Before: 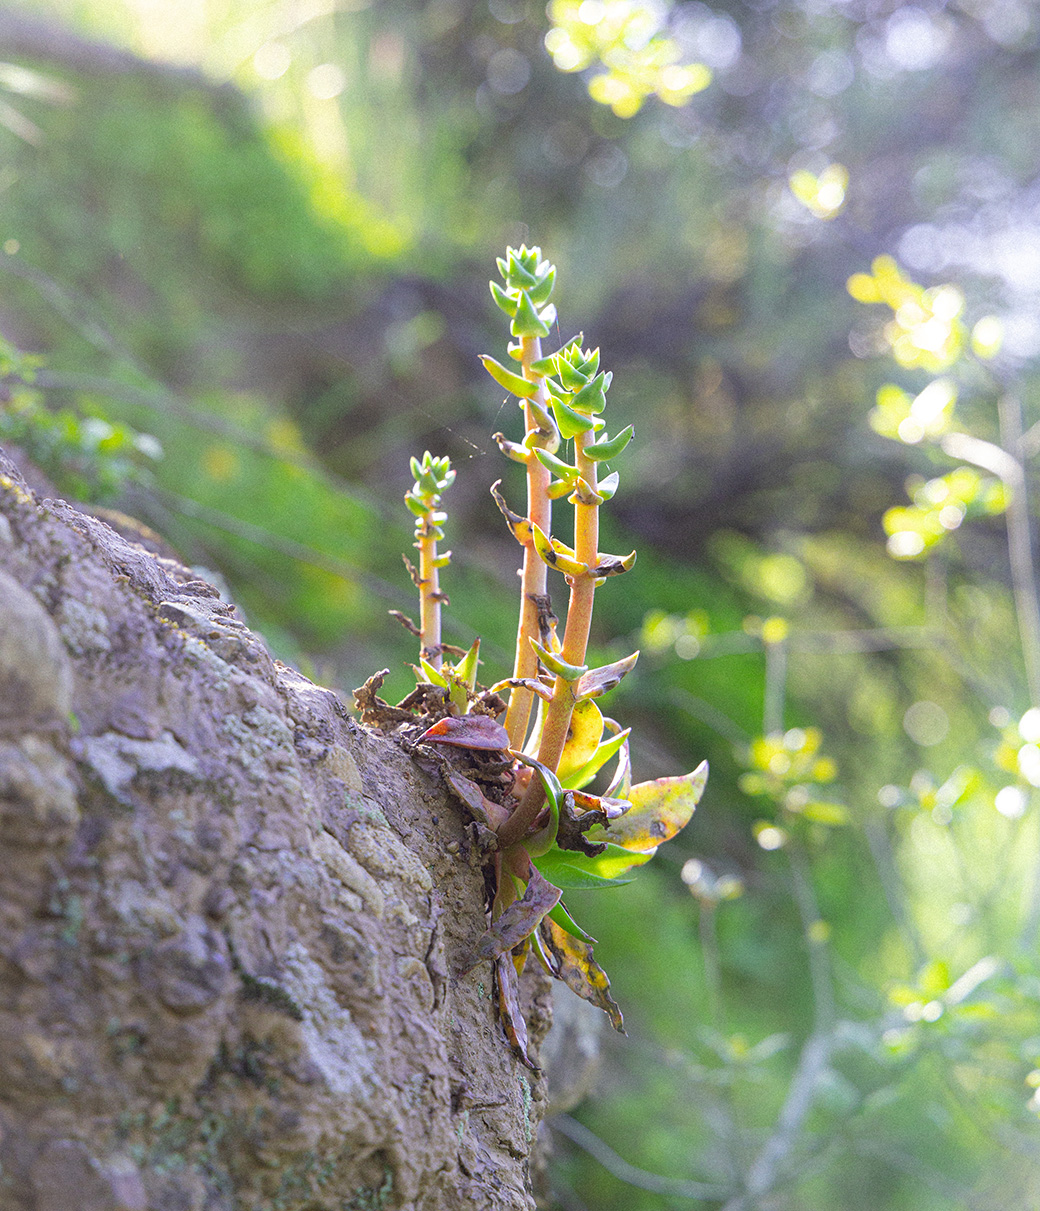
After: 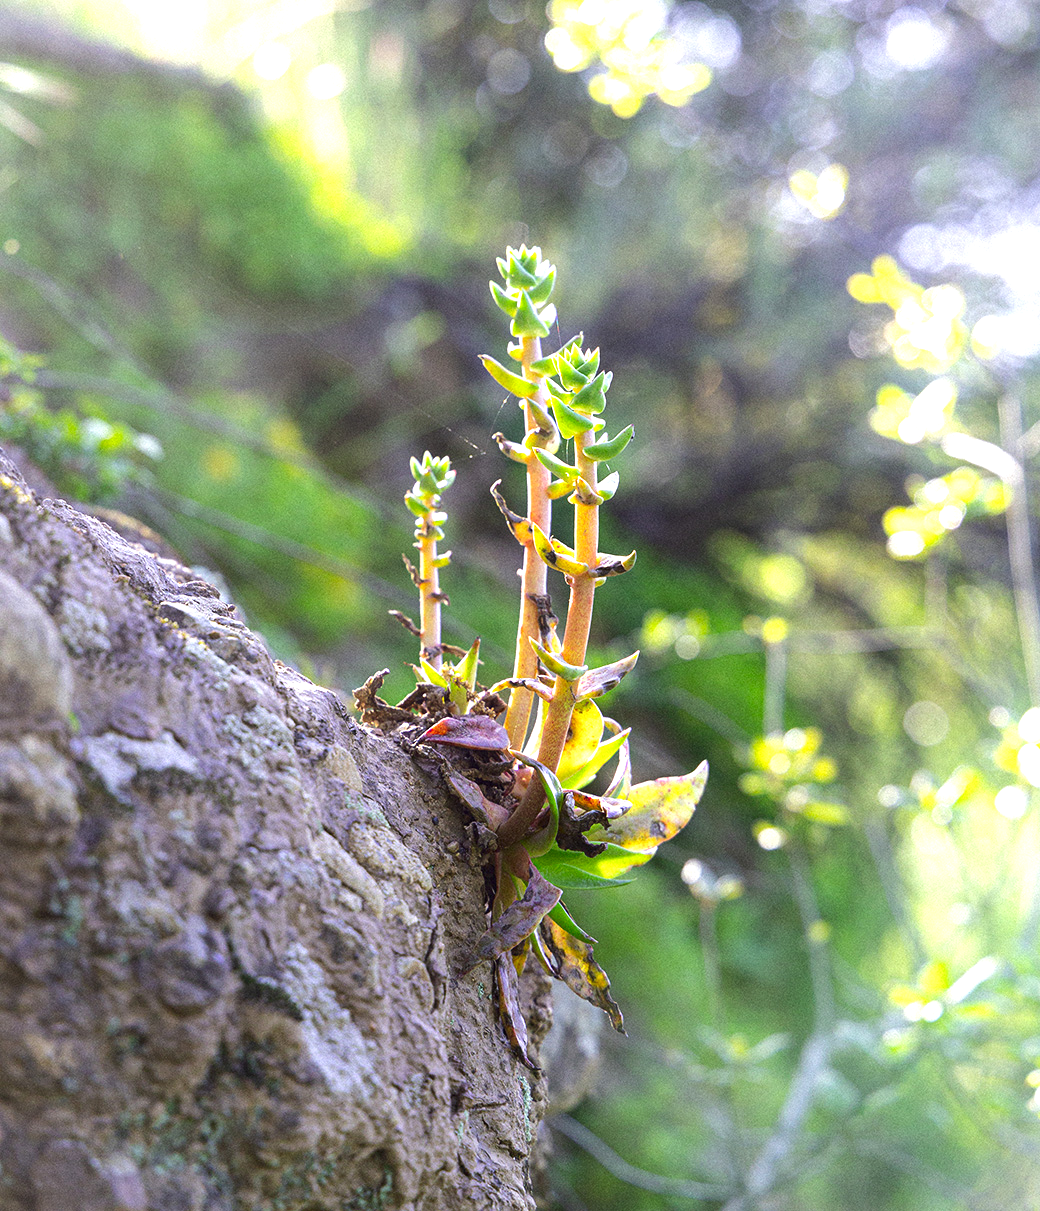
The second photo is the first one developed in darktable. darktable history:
tone equalizer: -8 EV -0.417 EV, -7 EV -0.389 EV, -6 EV -0.333 EV, -5 EV -0.222 EV, -3 EV 0.222 EV, -2 EV 0.333 EV, -1 EV 0.389 EV, +0 EV 0.417 EV, edges refinement/feathering 500, mask exposure compensation -1.57 EV, preserve details no
contrast brightness saturation: brightness -0.09
exposure: exposure 0.161 EV, compensate highlight preservation false
